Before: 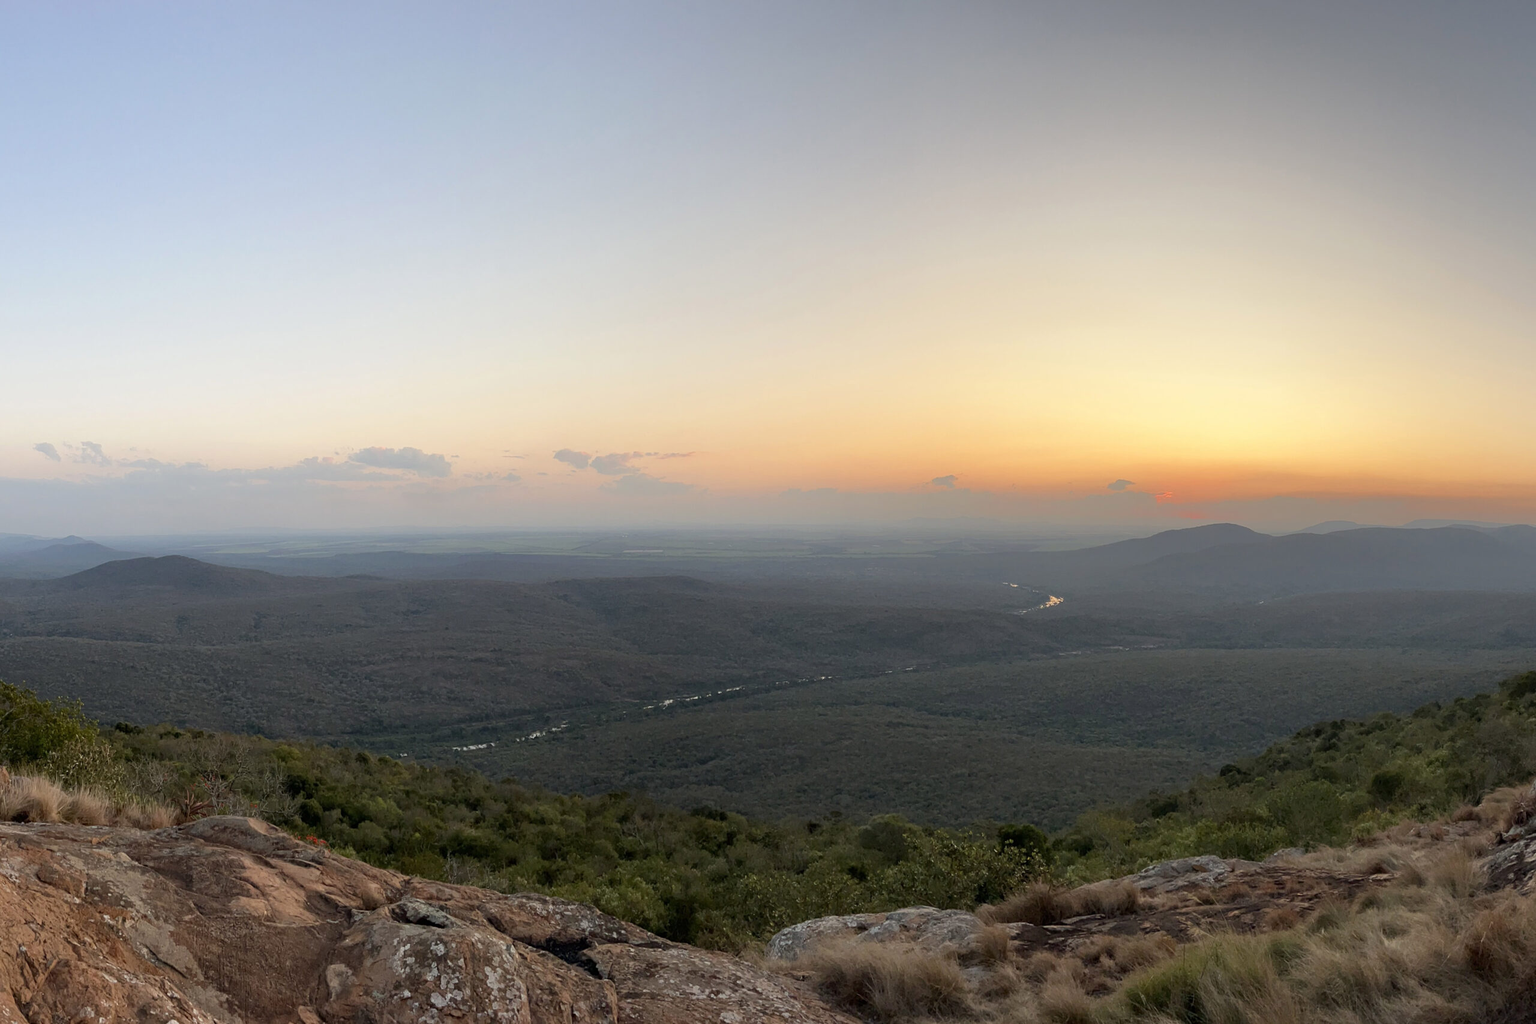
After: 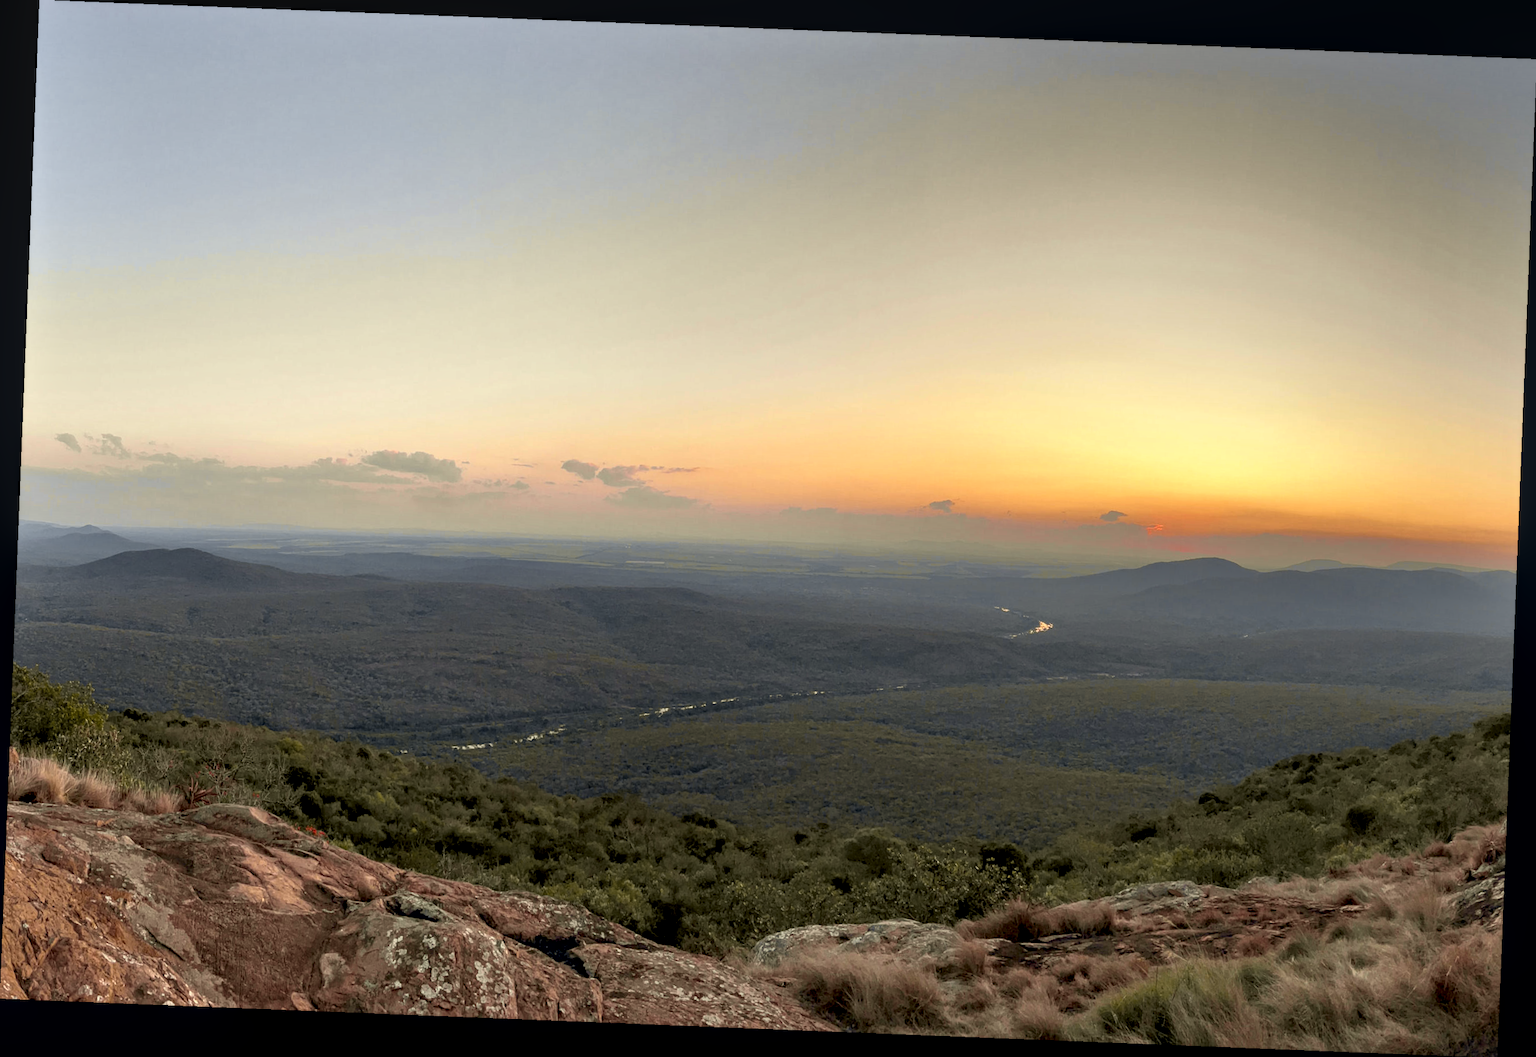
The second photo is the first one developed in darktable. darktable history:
white balance: red 1.029, blue 0.92
rotate and perspective: rotation 2.27°, automatic cropping off
tone curve: curves: ch0 [(0, 0) (0.15, 0.17) (0.452, 0.437) (0.611, 0.588) (0.751, 0.749) (1, 1)]; ch1 [(0, 0) (0.325, 0.327) (0.412, 0.45) (0.453, 0.484) (0.5, 0.499) (0.541, 0.55) (0.617, 0.612) (0.695, 0.697) (1, 1)]; ch2 [(0, 0) (0.386, 0.397) (0.452, 0.459) (0.505, 0.498) (0.524, 0.547) (0.574, 0.566) (0.633, 0.641) (1, 1)], color space Lab, independent channels, preserve colors none
contrast equalizer: octaves 7, y [[0.528, 0.548, 0.563, 0.562, 0.546, 0.526], [0.55 ×6], [0 ×6], [0 ×6], [0 ×6]]
local contrast: on, module defaults
